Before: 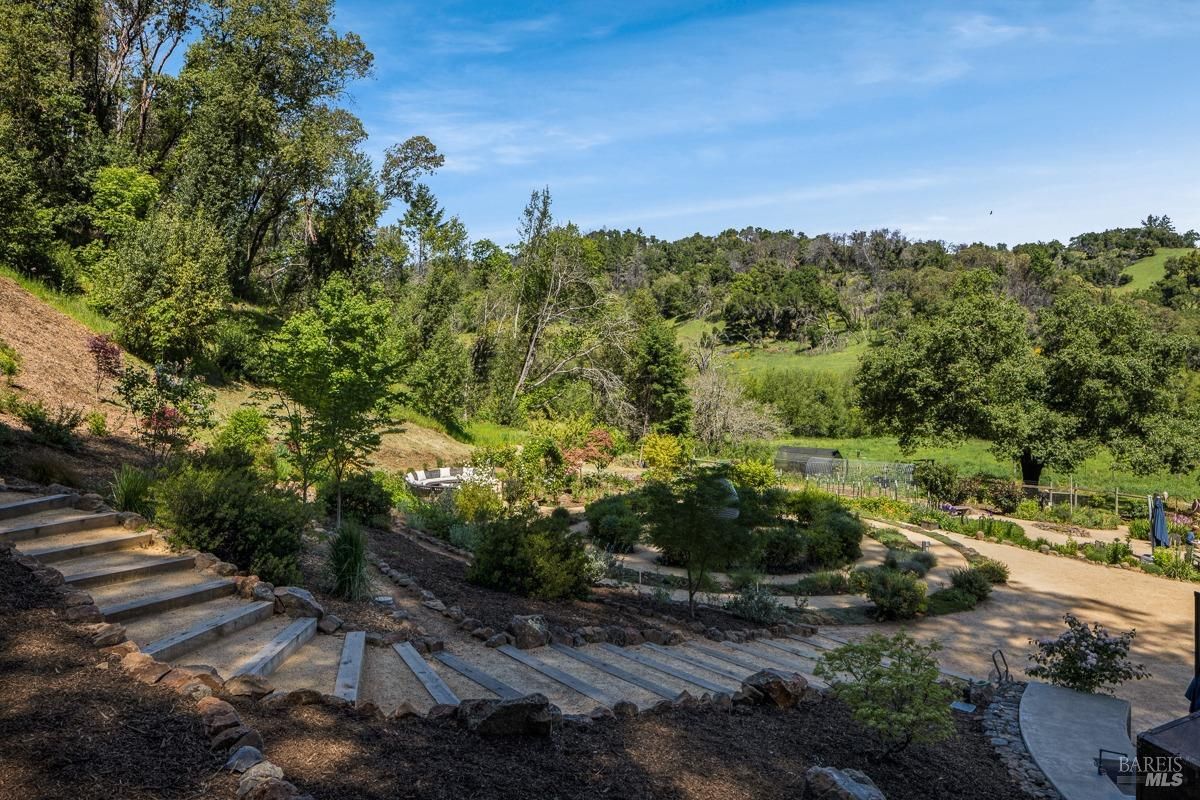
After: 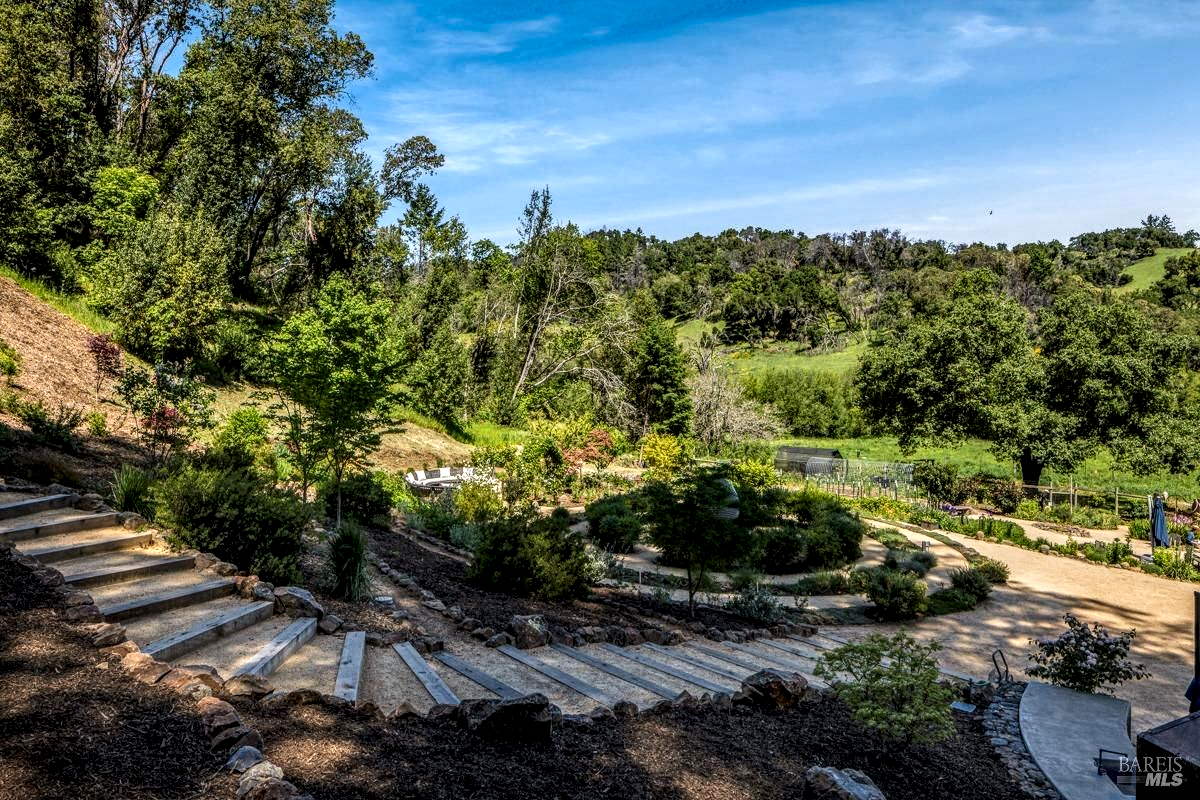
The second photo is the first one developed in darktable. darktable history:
local contrast: highlights 0%, shadows 0%, detail 182%
contrast brightness saturation: contrast 0.04, saturation 0.16
exposure: exposure -0.153 EV, compensate highlight preservation false
